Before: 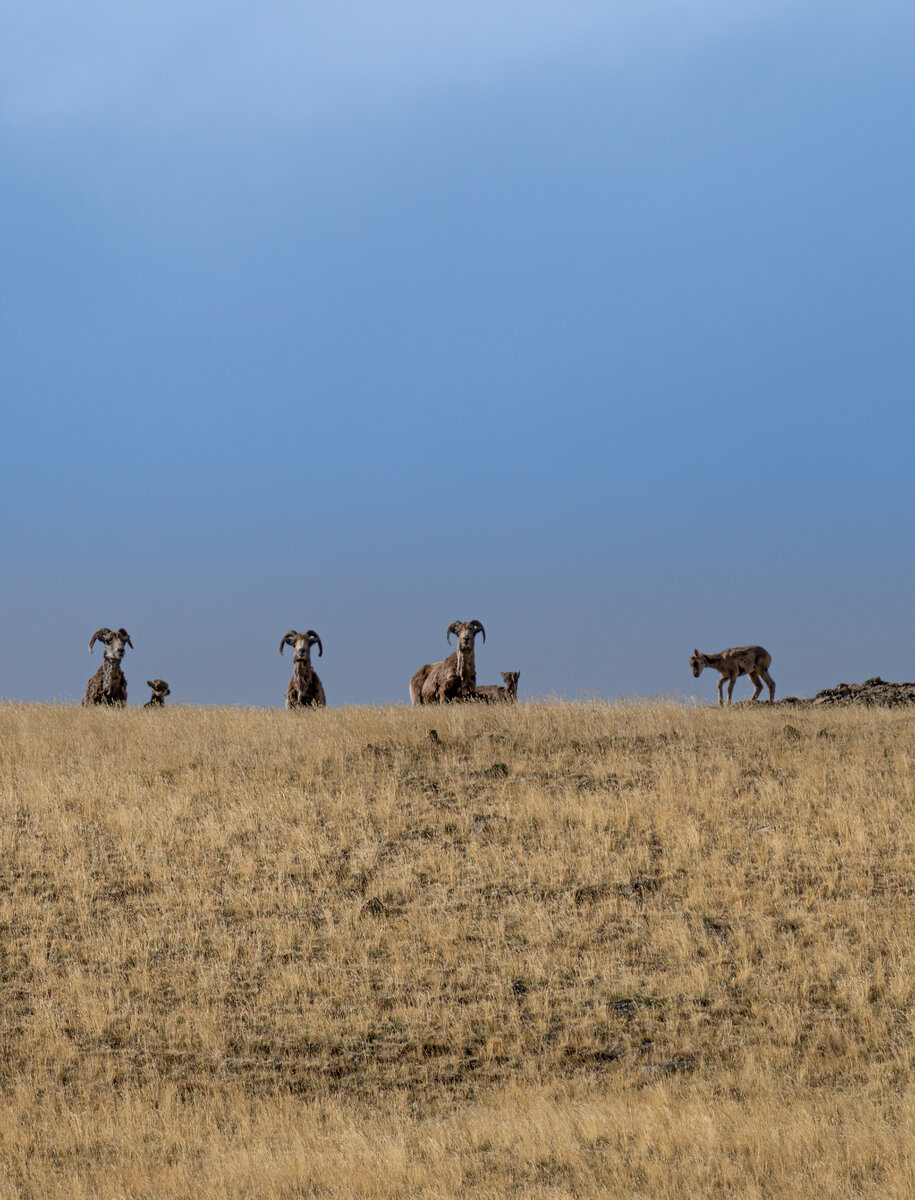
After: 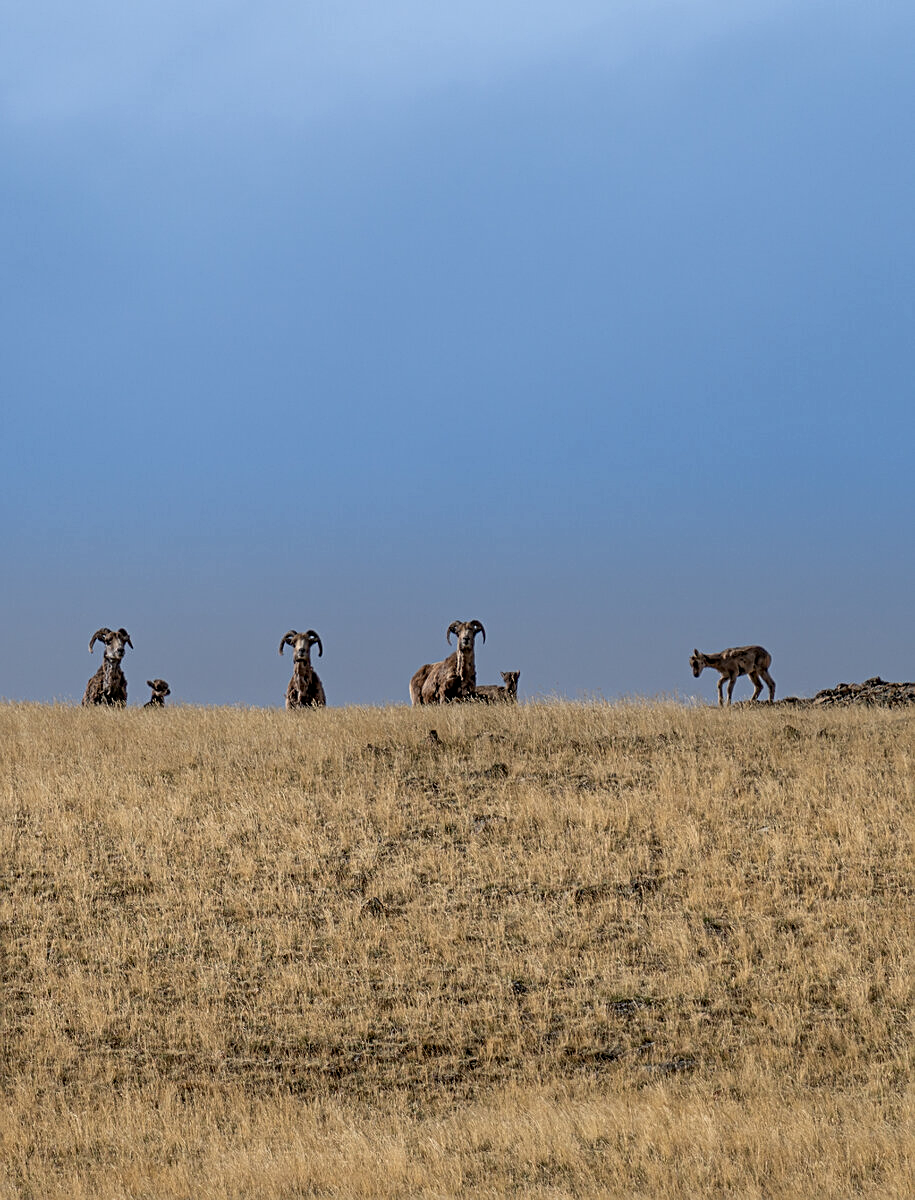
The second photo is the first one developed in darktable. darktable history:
sharpen: on, module defaults
local contrast: highlights 100%, shadows 100%, detail 120%, midtone range 0.2
